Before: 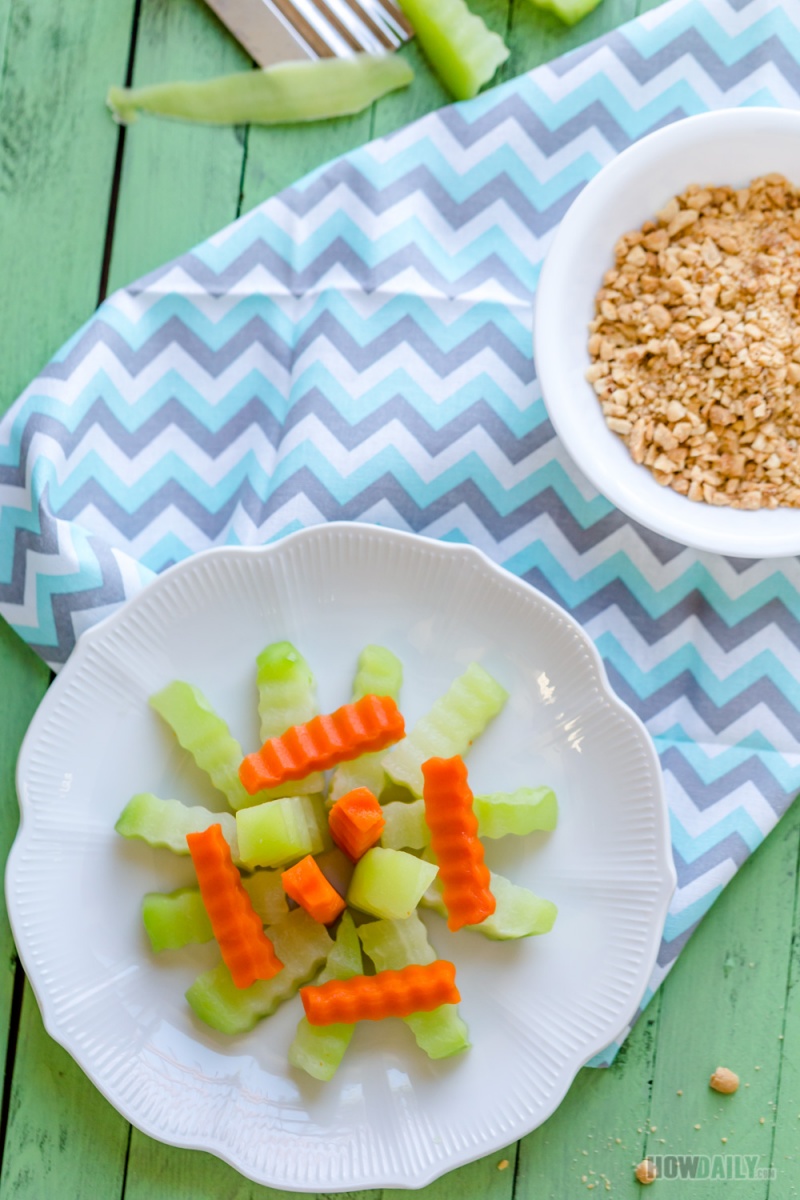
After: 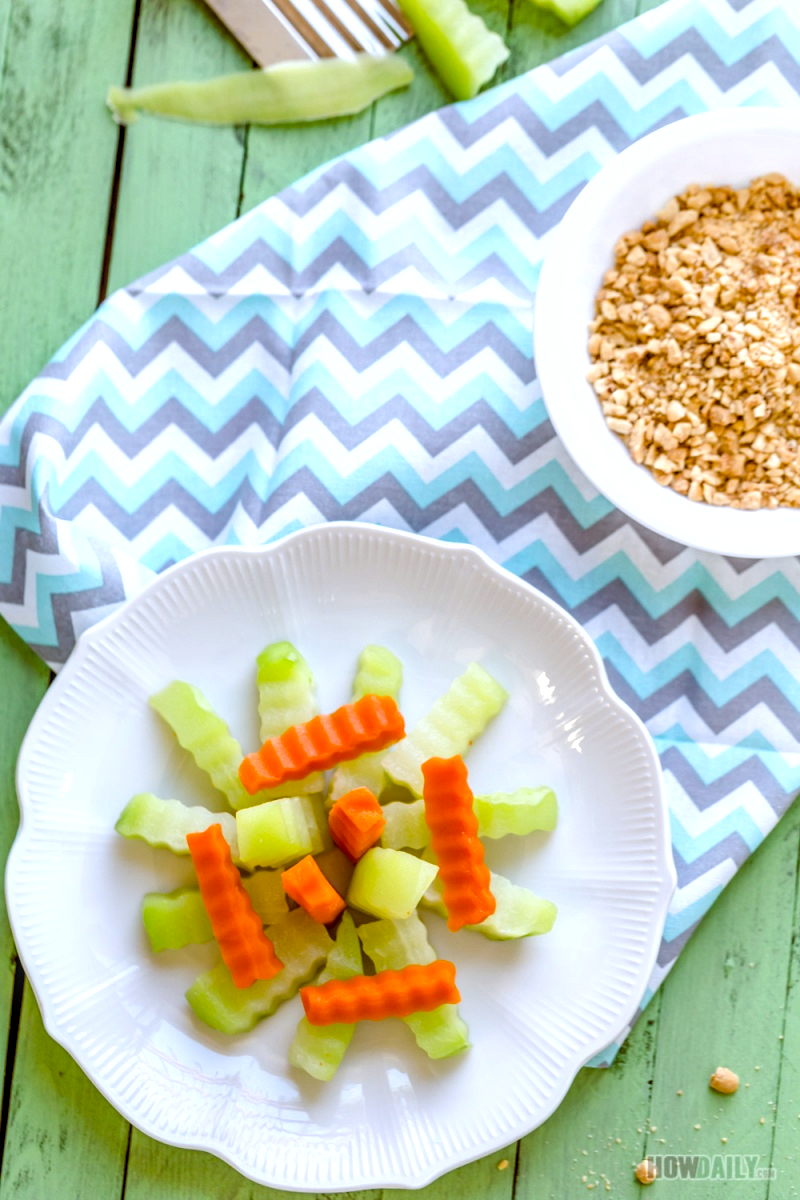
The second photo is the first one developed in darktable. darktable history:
local contrast: on, module defaults
color balance: lift [1, 1.011, 0.999, 0.989], gamma [1.109, 1.045, 1.039, 0.955], gain [0.917, 0.936, 0.952, 1.064], contrast 2.32%, contrast fulcrum 19%, output saturation 101%
shadows and highlights: radius 125.46, shadows 21.19, highlights -21.19, low approximation 0.01
levels: levels [0.055, 0.477, 0.9]
